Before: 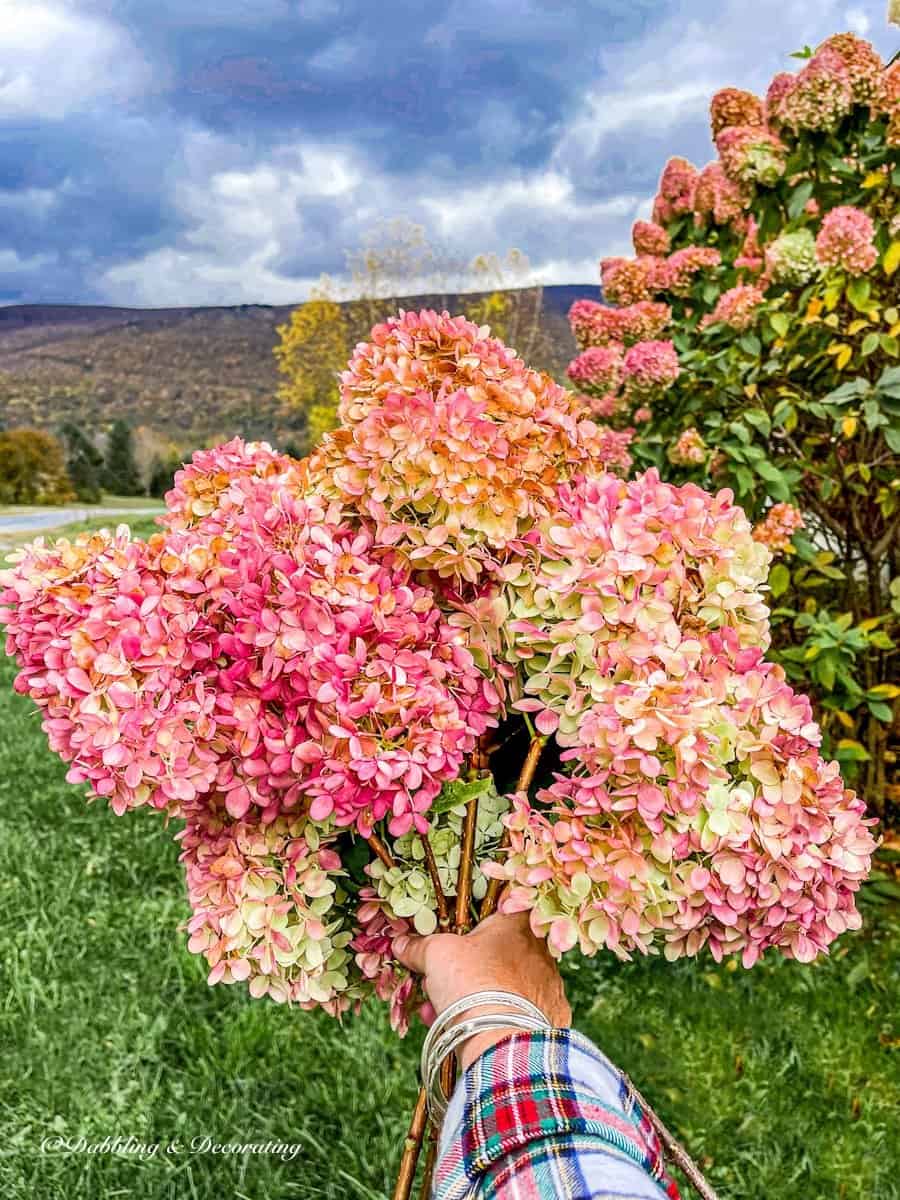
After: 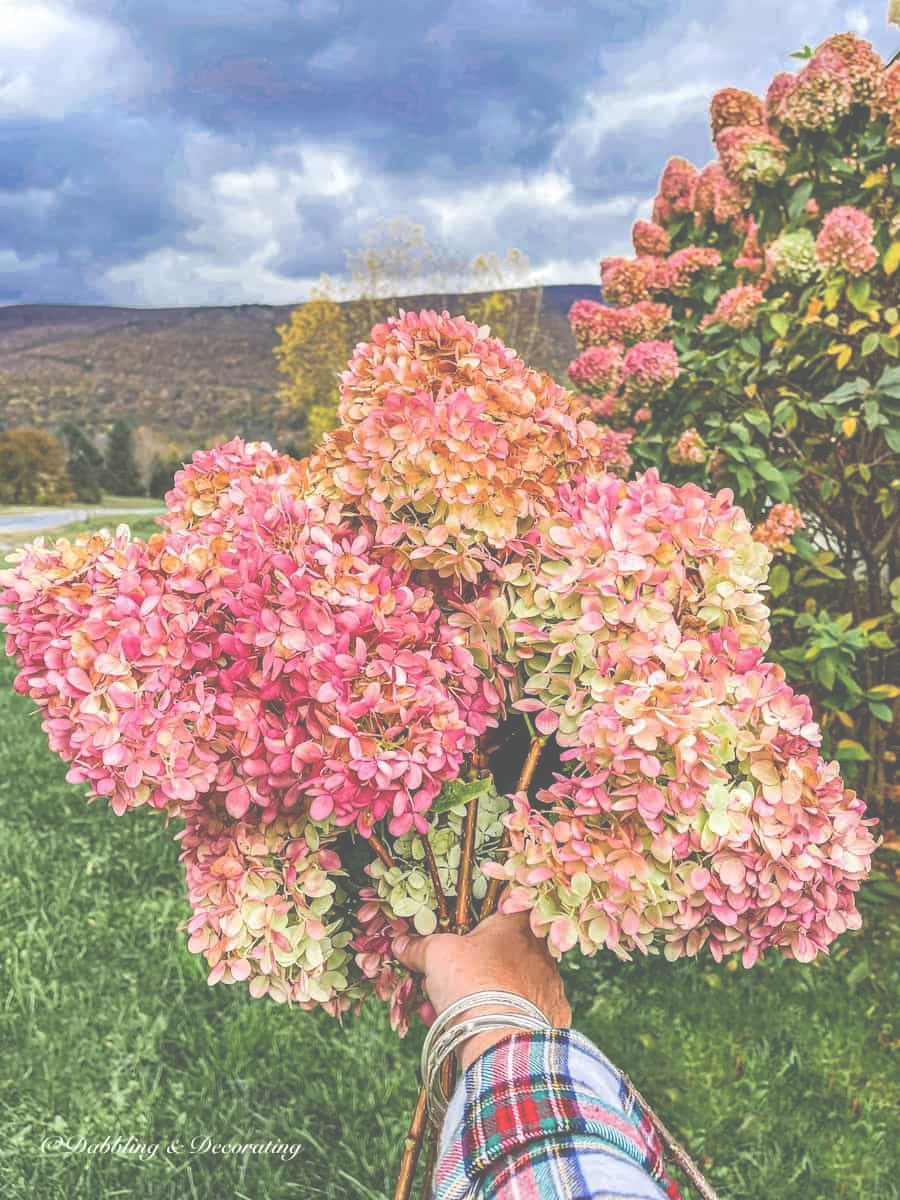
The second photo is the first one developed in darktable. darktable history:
exposure: black level correction -0.087, compensate exposure bias true, compensate highlight preservation false
